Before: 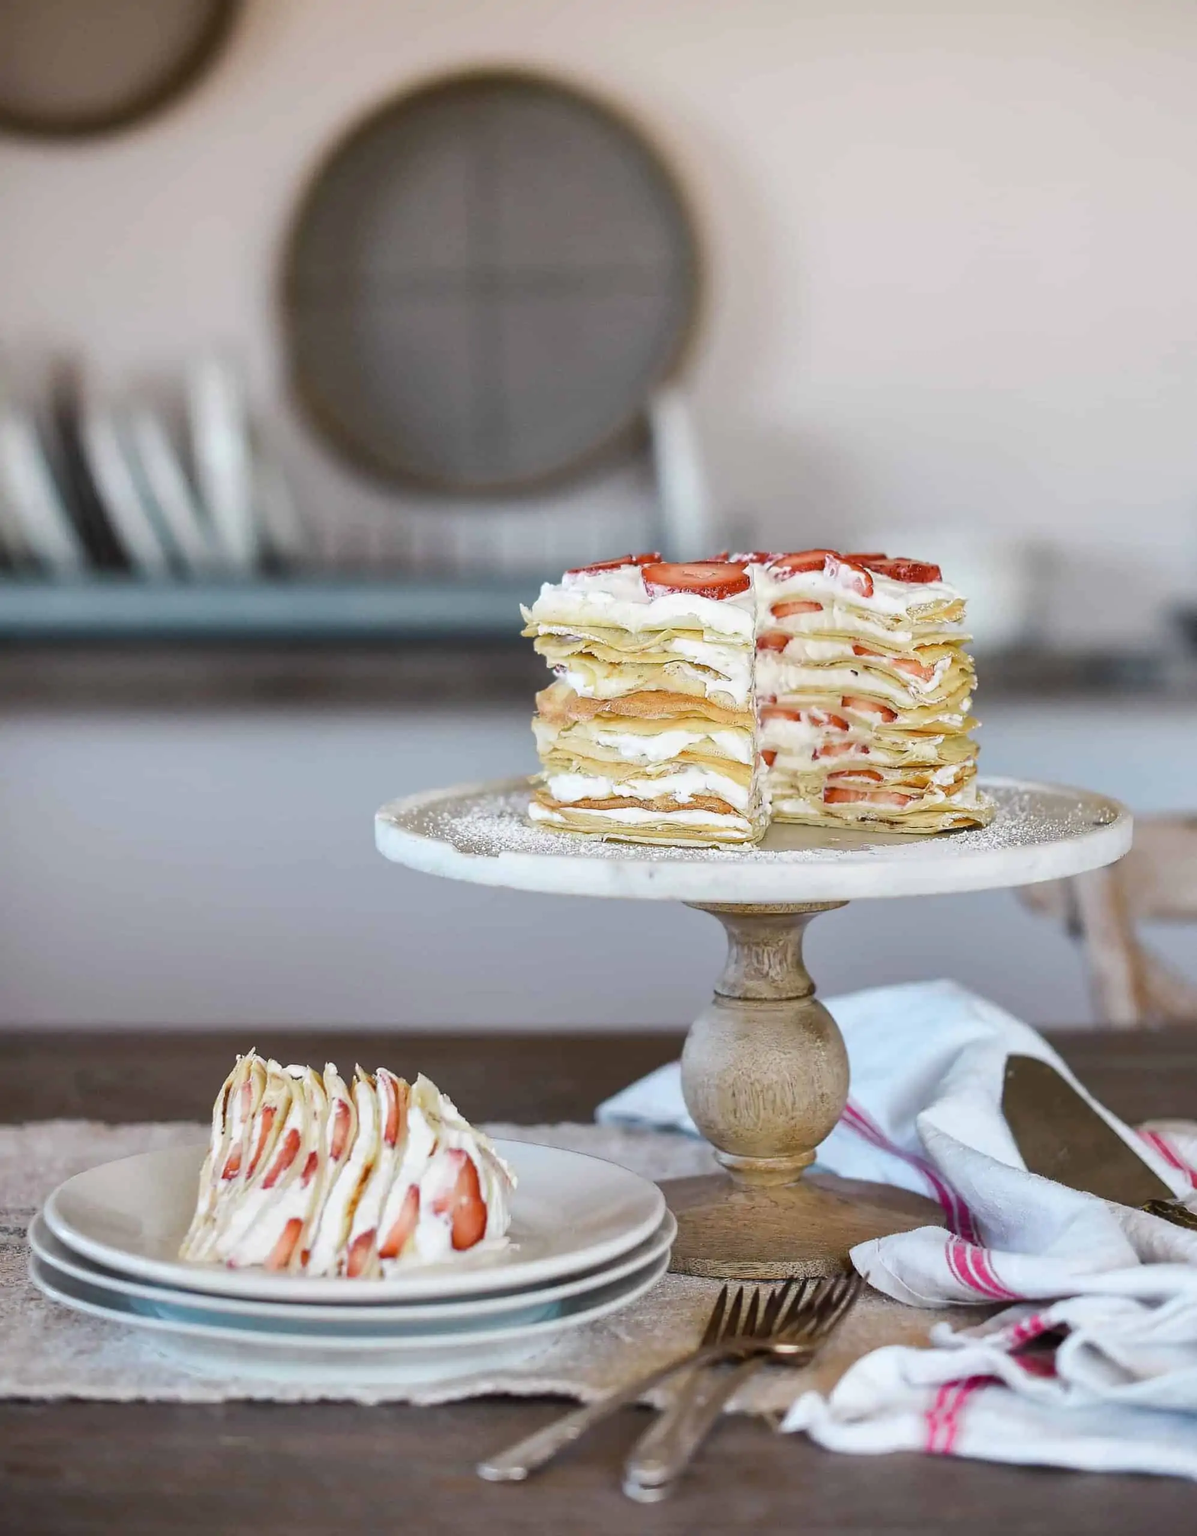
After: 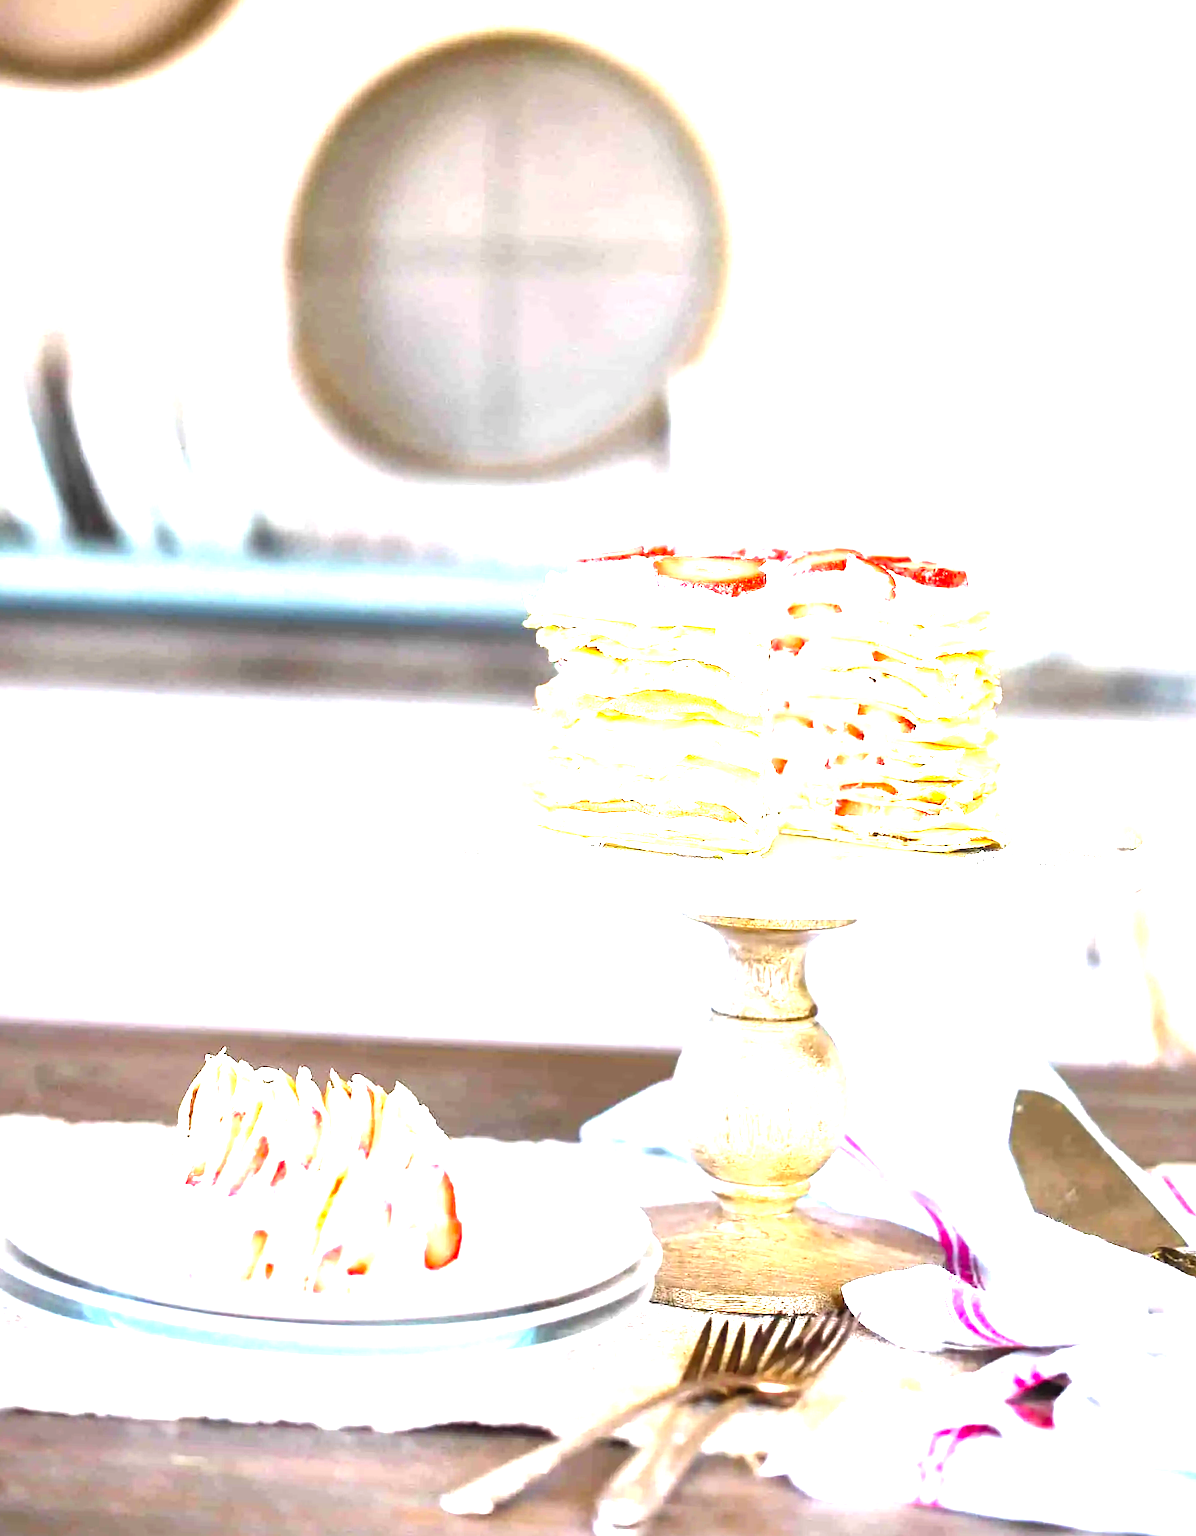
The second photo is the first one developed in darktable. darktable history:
contrast brightness saturation: contrast 0.2, brightness 0.16, saturation 0.22
crop and rotate: angle -2.38°
levels: levels [0, 0.281, 0.562]
